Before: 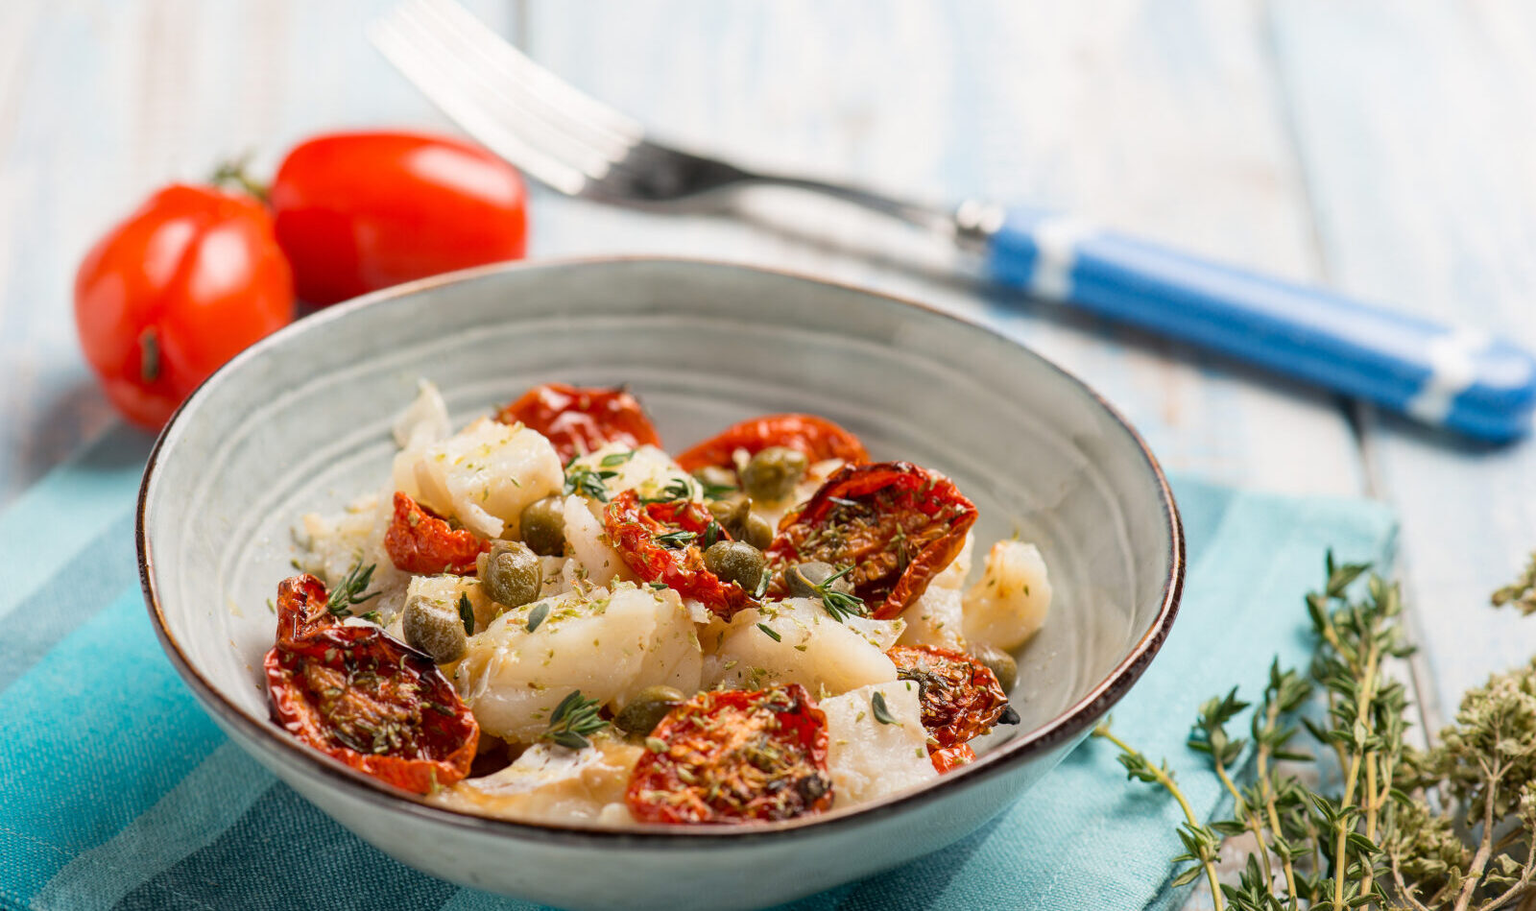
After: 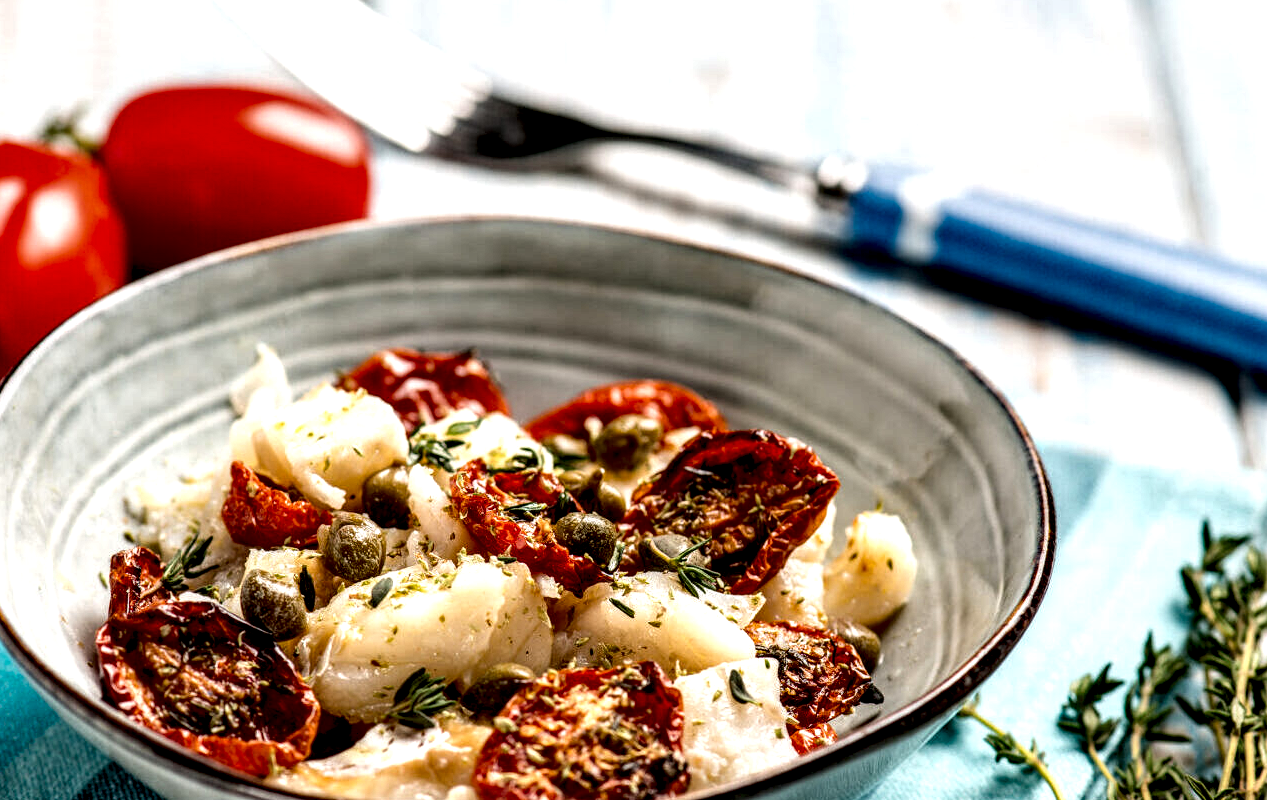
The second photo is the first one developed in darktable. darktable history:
local contrast: shadows 185%, detail 225%
haze removal: compatibility mode true, adaptive false
exposure: black level correction 0.001, exposure 0.14 EV, compensate highlight preservation false
crop: left 11.225%, top 5.381%, right 9.565%, bottom 10.314%
